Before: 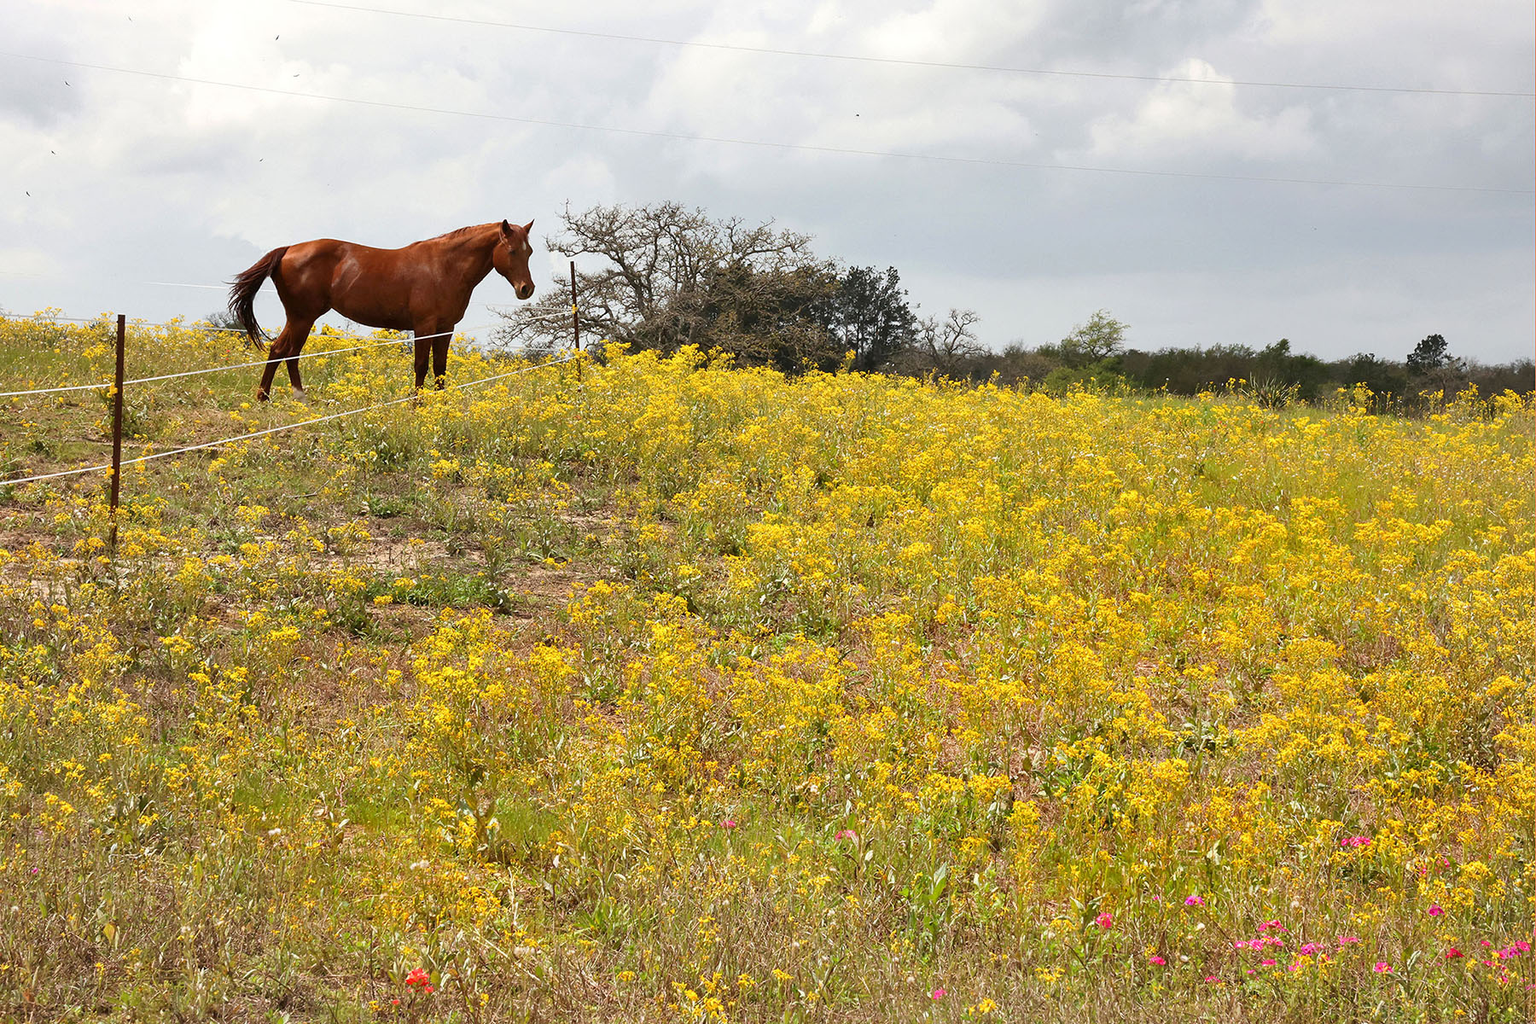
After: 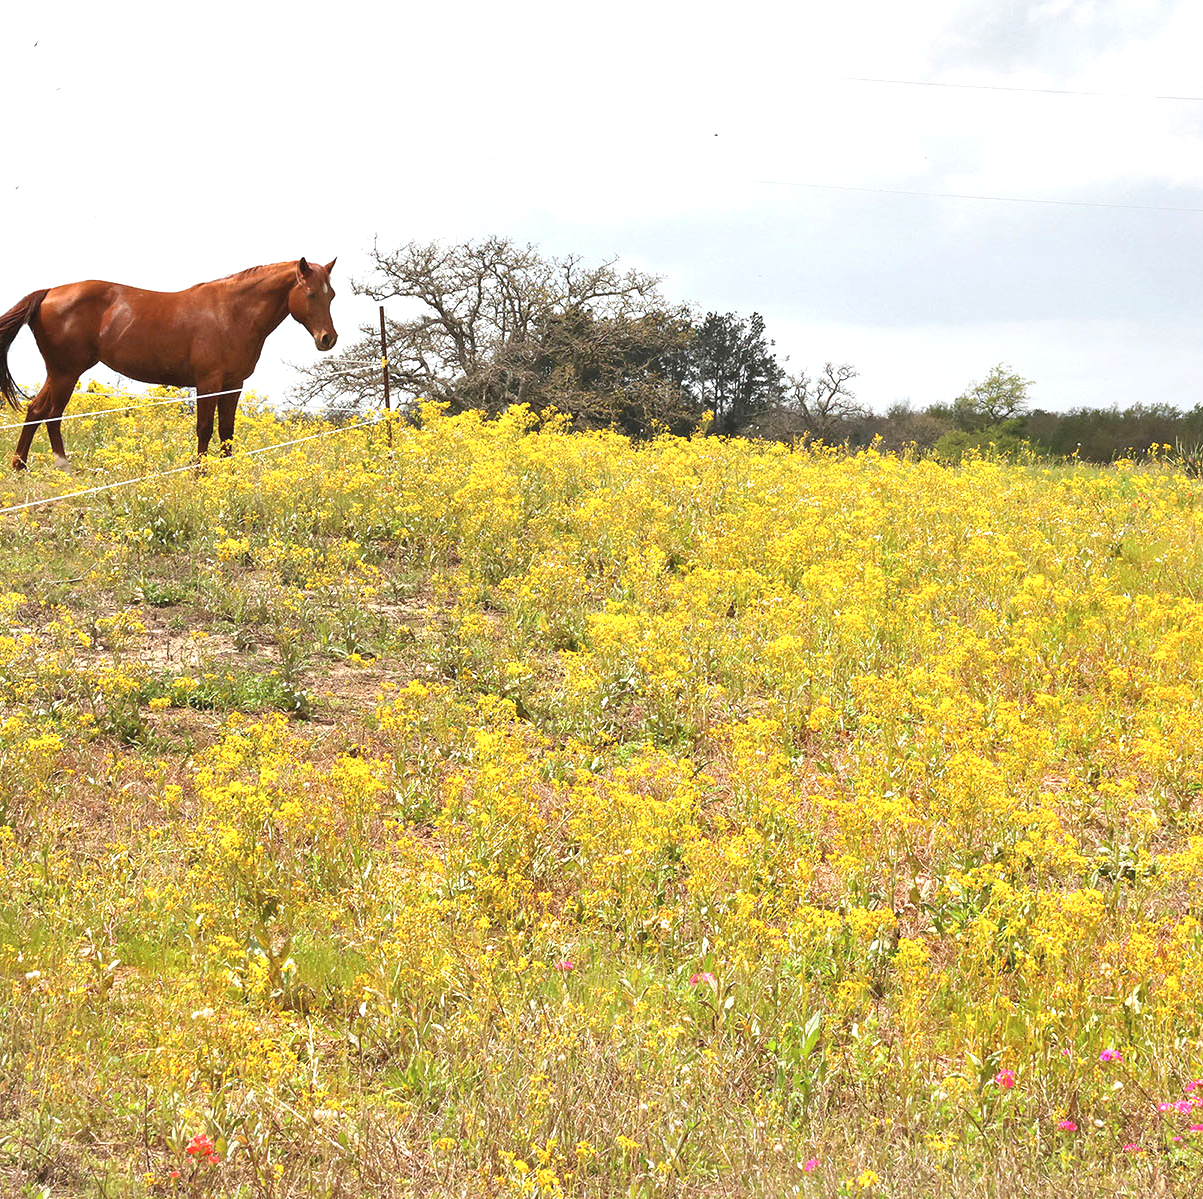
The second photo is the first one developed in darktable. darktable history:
exposure: black level correction 0, exposure 0.838 EV, compensate highlight preservation false
contrast brightness saturation: contrast -0.103, saturation -0.1
crop and rotate: left 16.062%, right 17.068%
